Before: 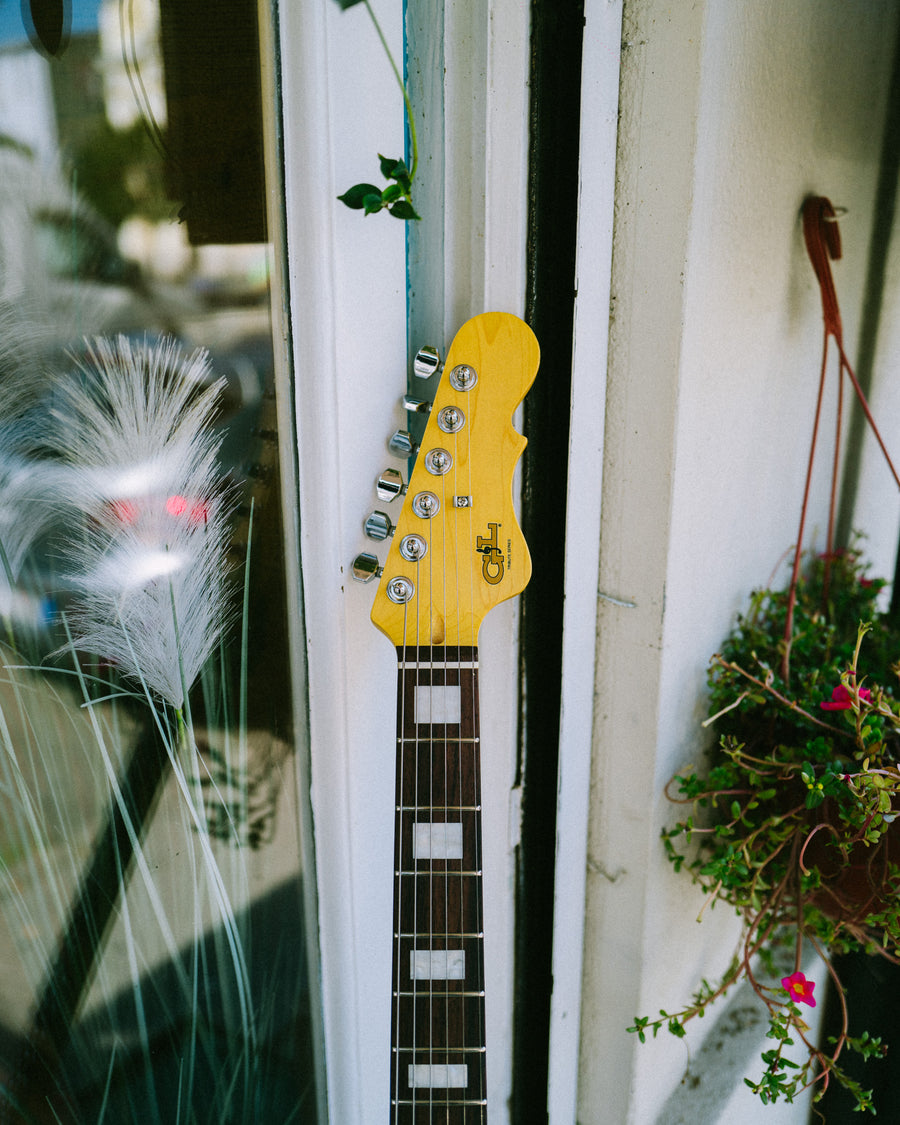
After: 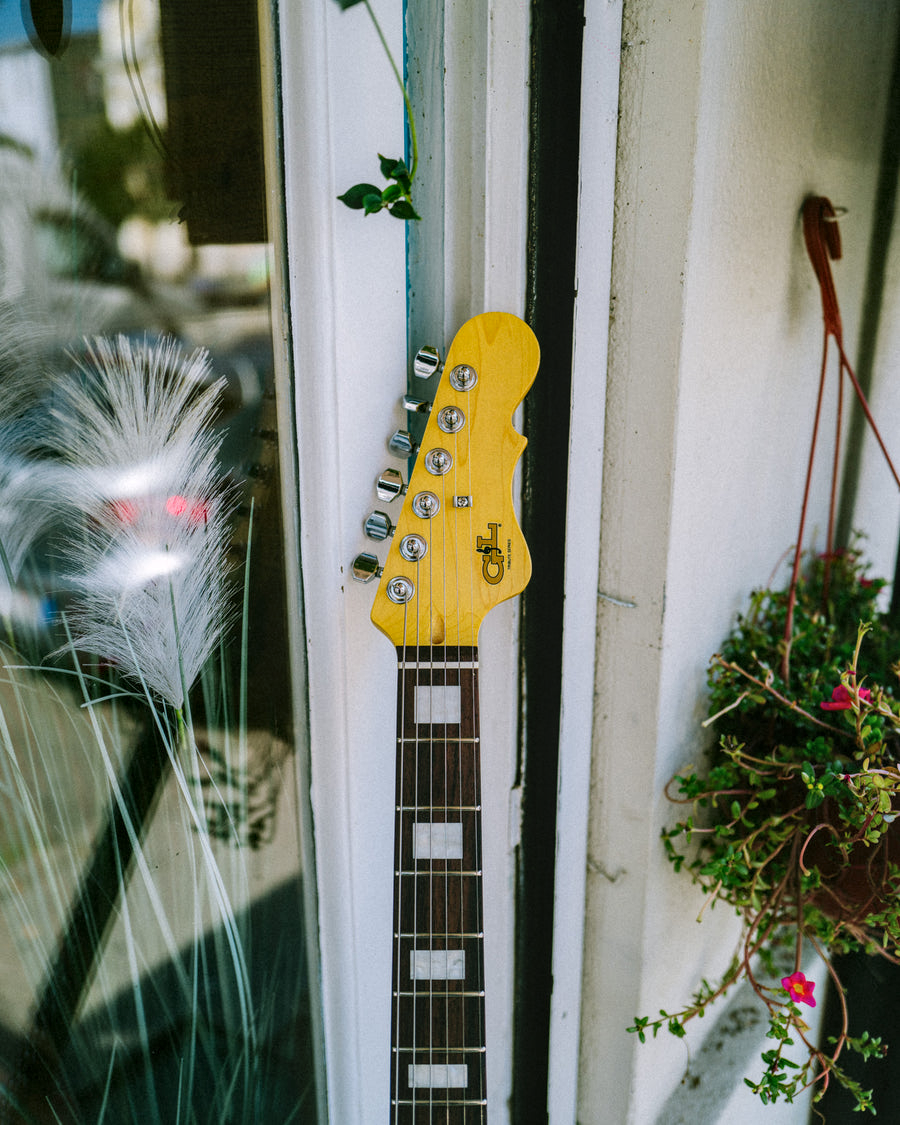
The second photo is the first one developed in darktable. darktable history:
local contrast: on, module defaults
shadows and highlights: radius 267.59, highlights color adjustment 42.78%, soften with gaussian
